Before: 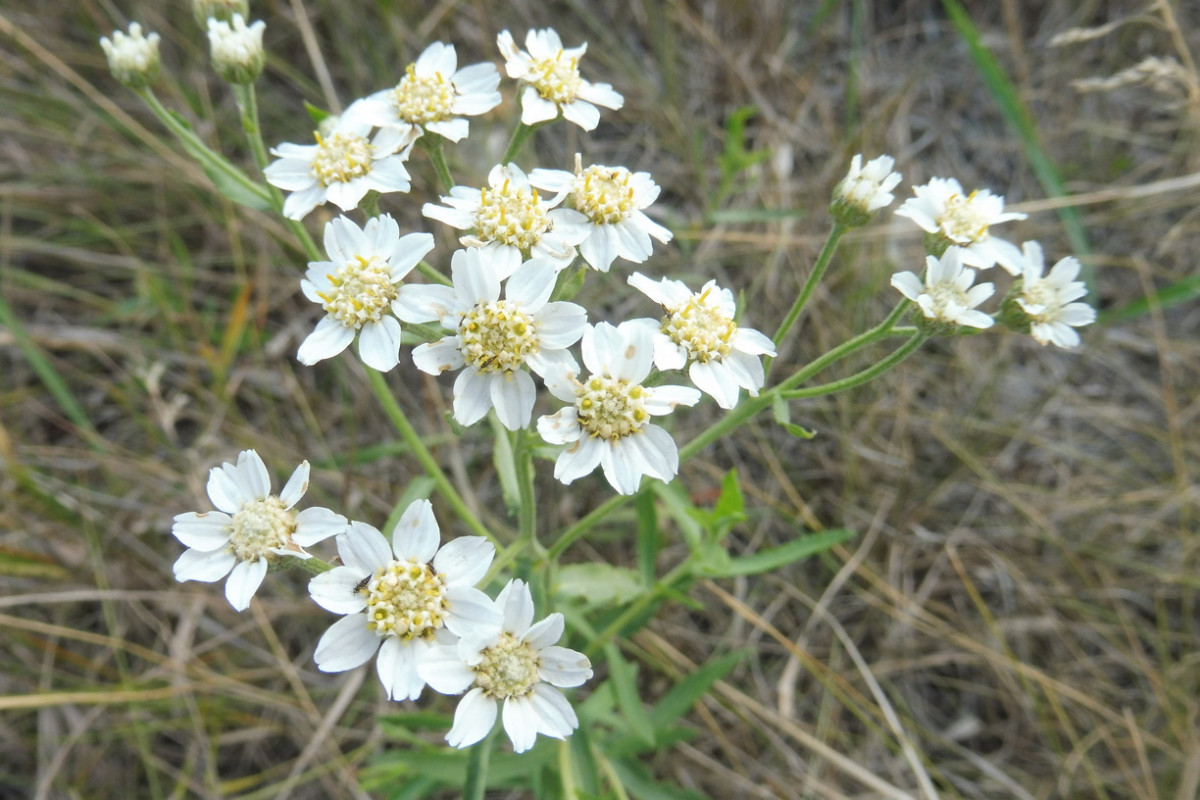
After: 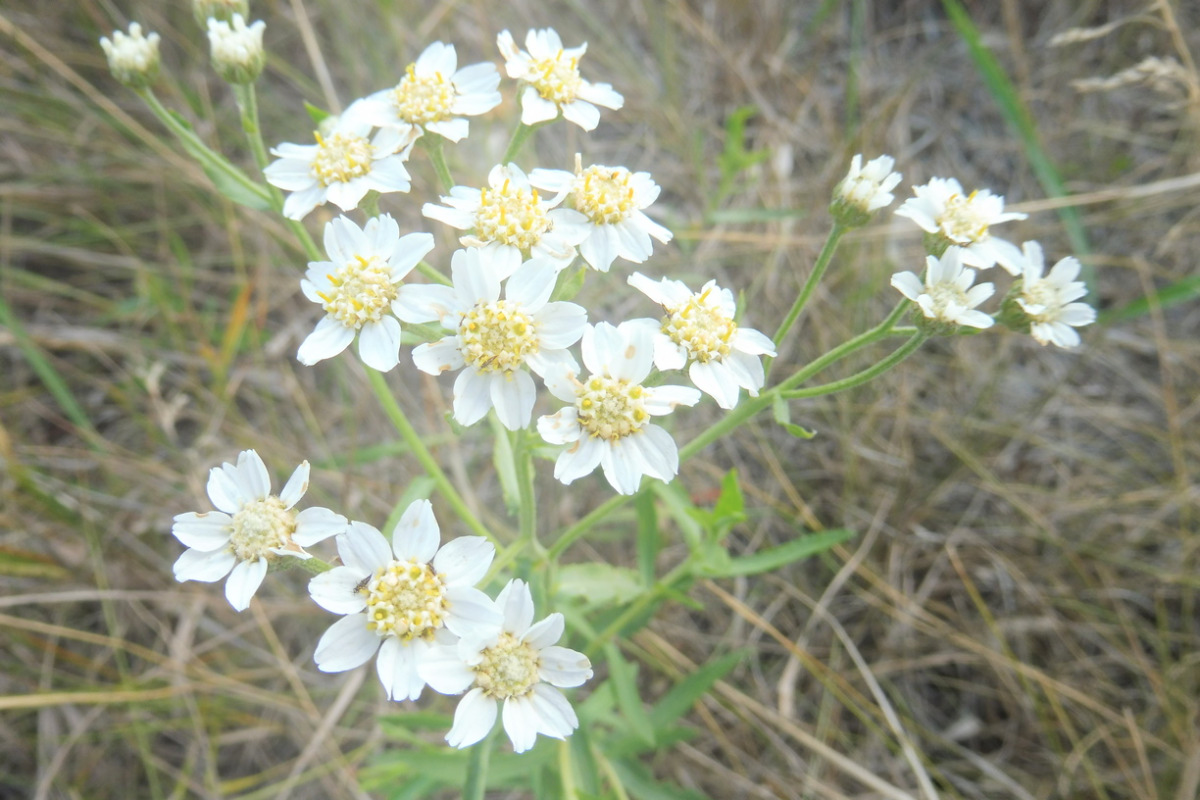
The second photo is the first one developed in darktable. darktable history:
bloom: size 38%, threshold 95%, strength 30%
tone equalizer: on, module defaults
